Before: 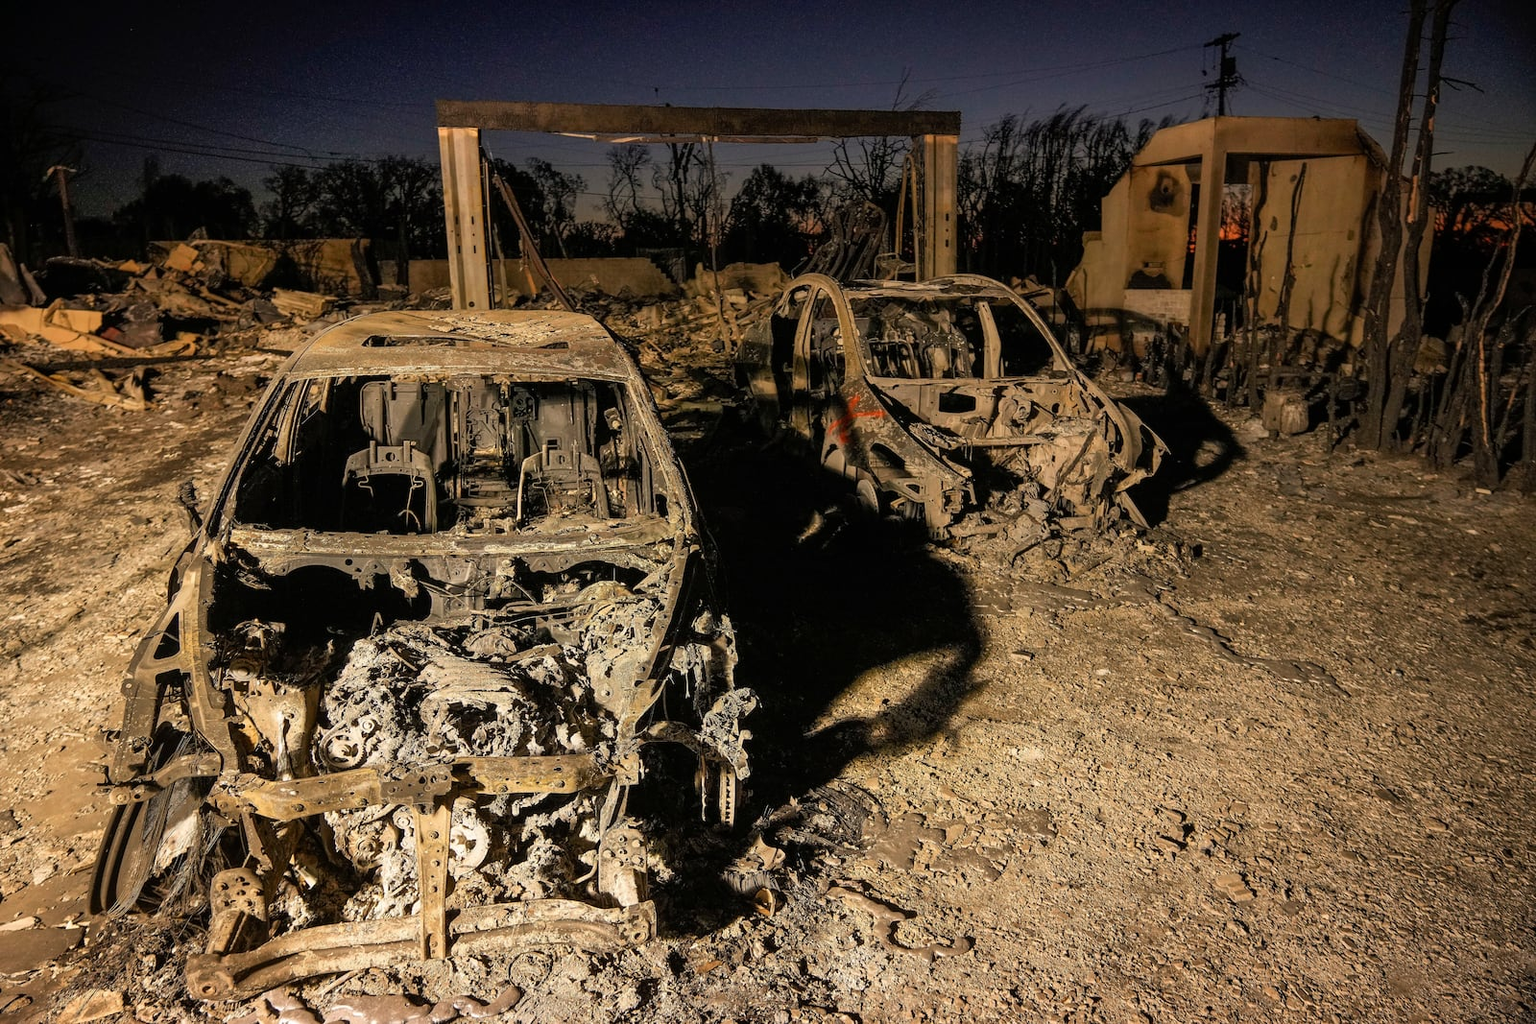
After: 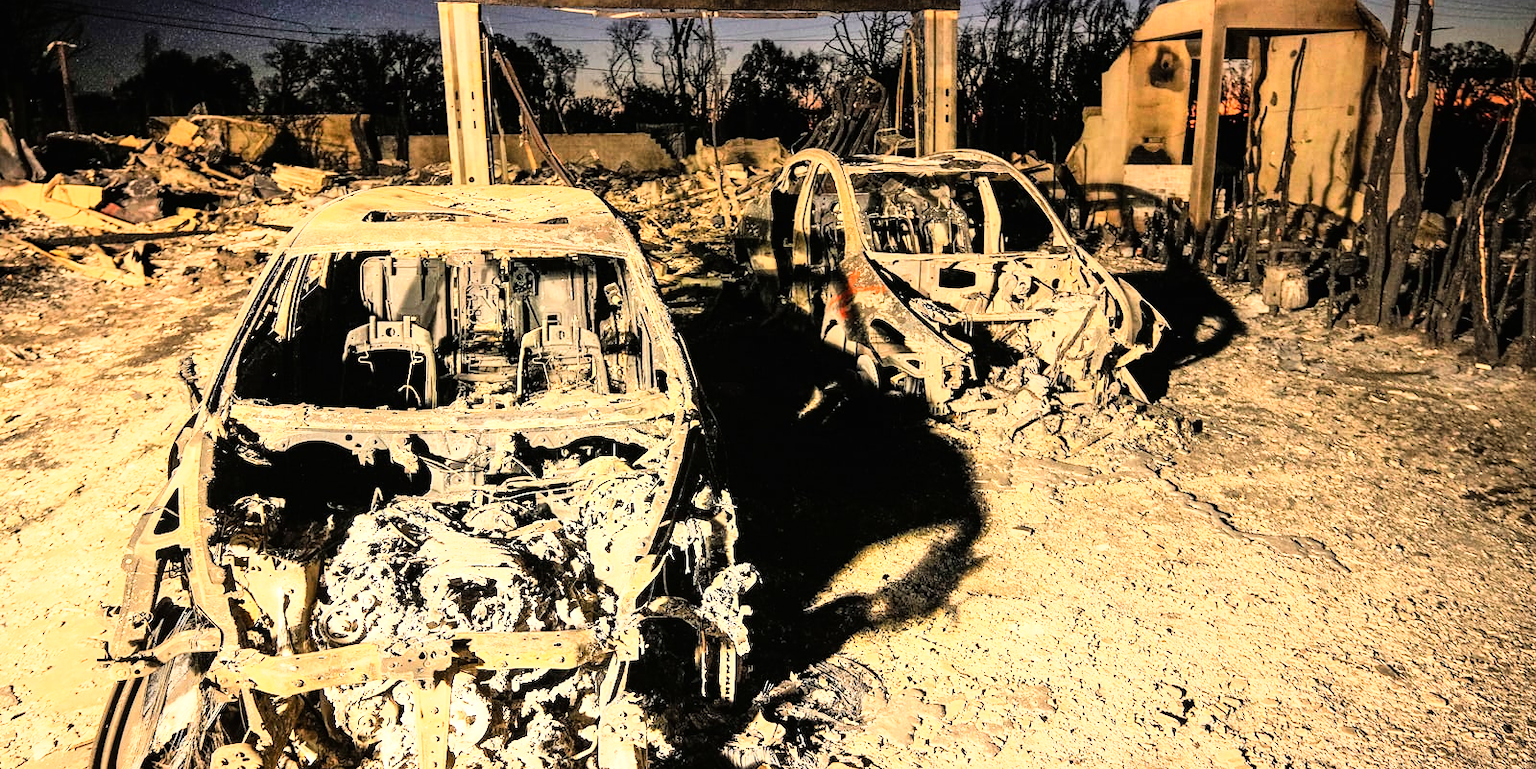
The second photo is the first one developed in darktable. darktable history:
crop and rotate: top 12.203%, bottom 12.549%
base curve: curves: ch0 [(0, 0) (0.007, 0.004) (0.027, 0.03) (0.046, 0.07) (0.207, 0.54) (0.442, 0.872) (0.673, 0.972) (1, 1)]
exposure: black level correction 0, exposure 0.866 EV, compensate highlight preservation false
